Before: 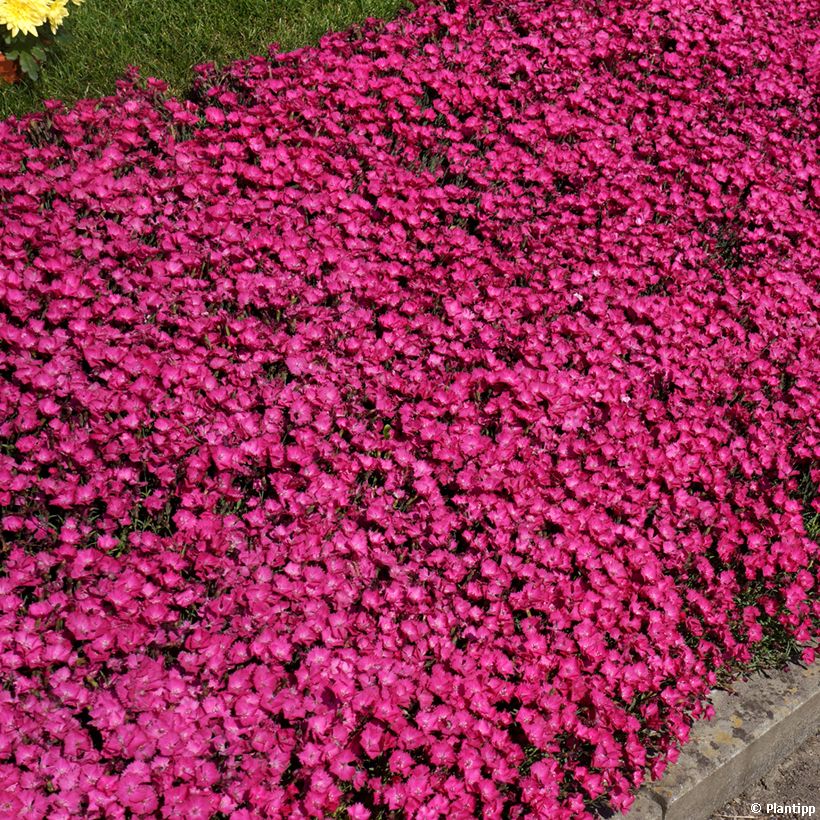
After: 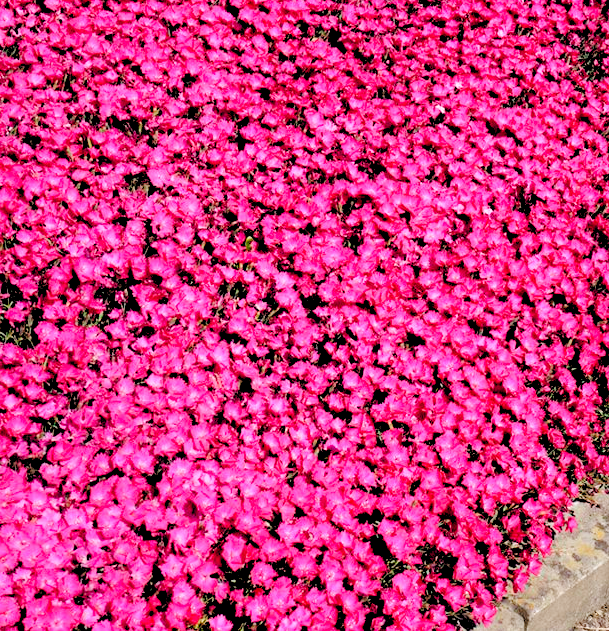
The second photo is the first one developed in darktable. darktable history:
levels: levels [0.093, 0.434, 0.988]
crop: left 16.842%, top 22.979%, right 8.823%
tone curve: curves: ch0 [(0, 0.013) (0.129, 0.1) (0.327, 0.382) (0.489, 0.573) (0.66, 0.748) (0.858, 0.926) (1, 0.977)]; ch1 [(0, 0) (0.353, 0.344) (0.45, 0.46) (0.498, 0.495) (0.521, 0.506) (0.563, 0.559) (0.592, 0.585) (0.657, 0.655) (1, 1)]; ch2 [(0, 0) (0.333, 0.346) (0.375, 0.375) (0.427, 0.44) (0.5, 0.501) (0.505, 0.499) (0.528, 0.533) (0.579, 0.61) (0.612, 0.644) (0.66, 0.715) (1, 1)], preserve colors none
